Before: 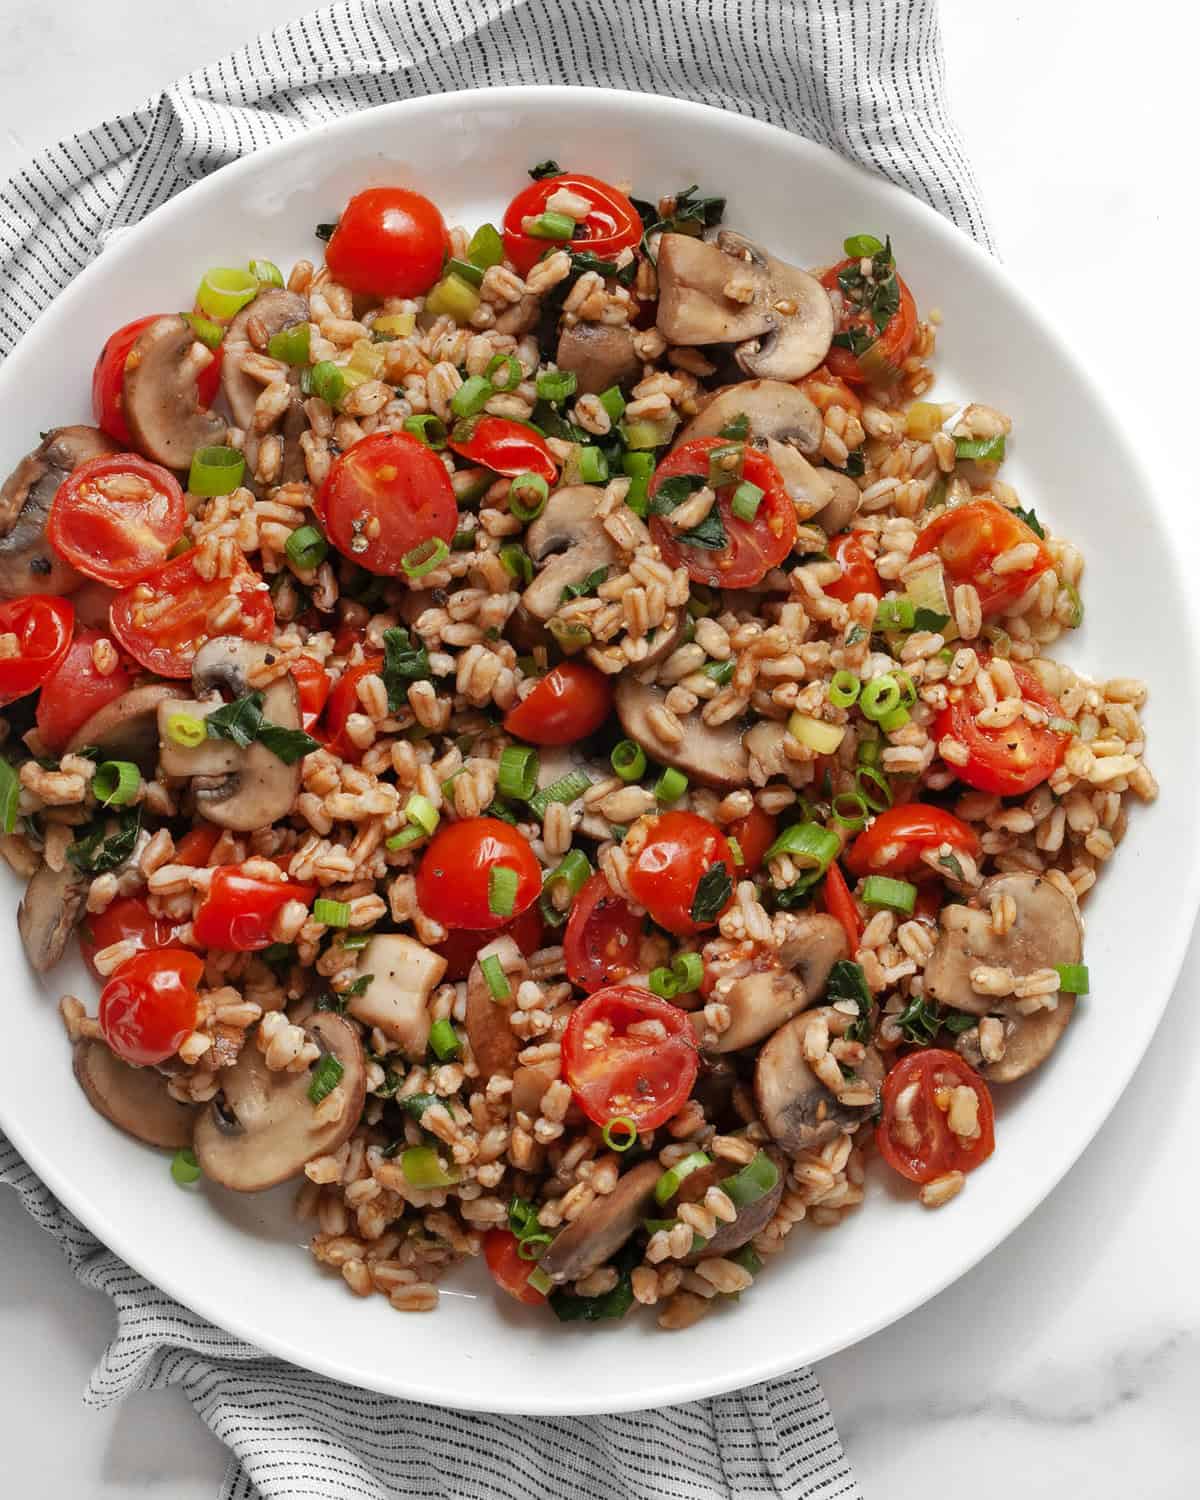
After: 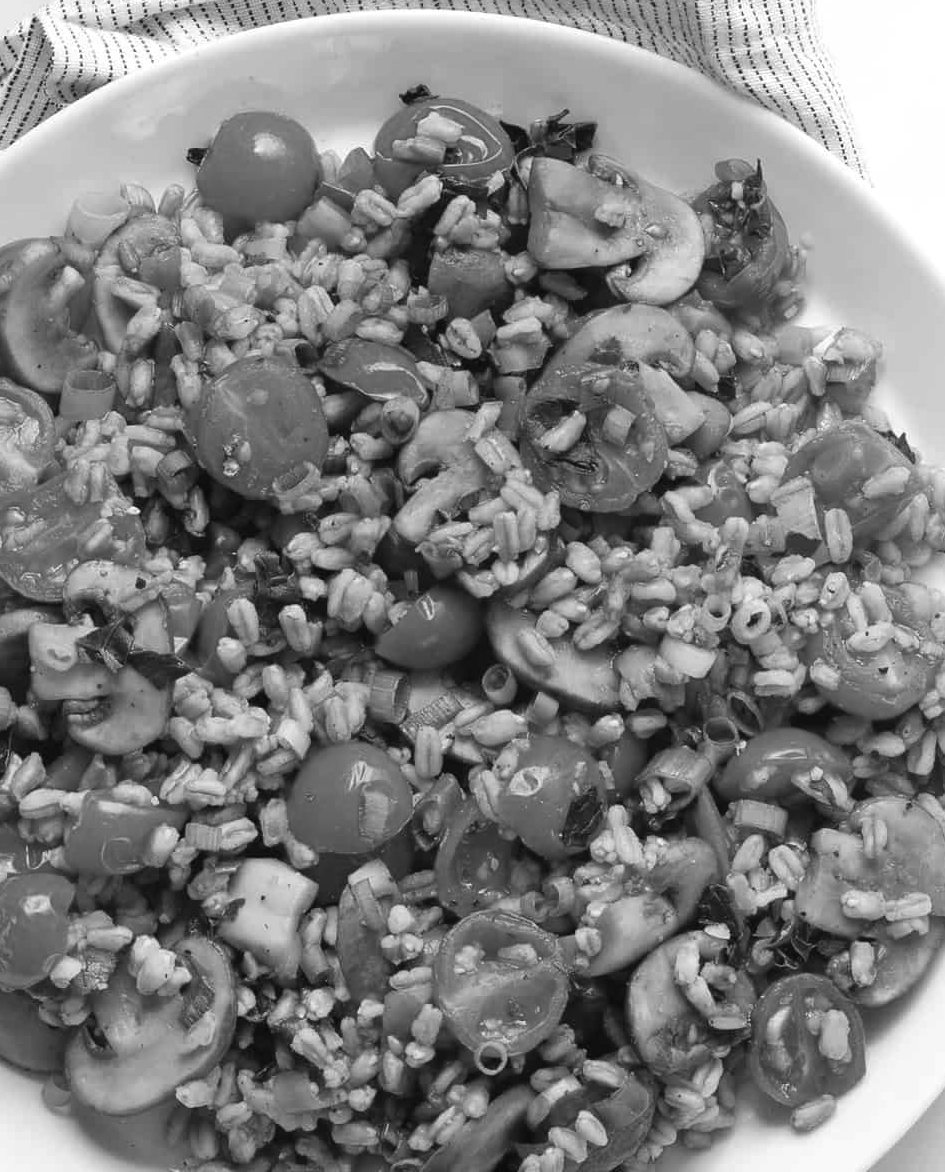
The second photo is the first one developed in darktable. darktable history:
crop and rotate: left 10.77%, top 5.1%, right 10.41%, bottom 16.76%
exposure: black level correction -0.003, exposure 0.04 EV, compensate highlight preservation false
monochrome: a 2.21, b -1.33, size 2.2
